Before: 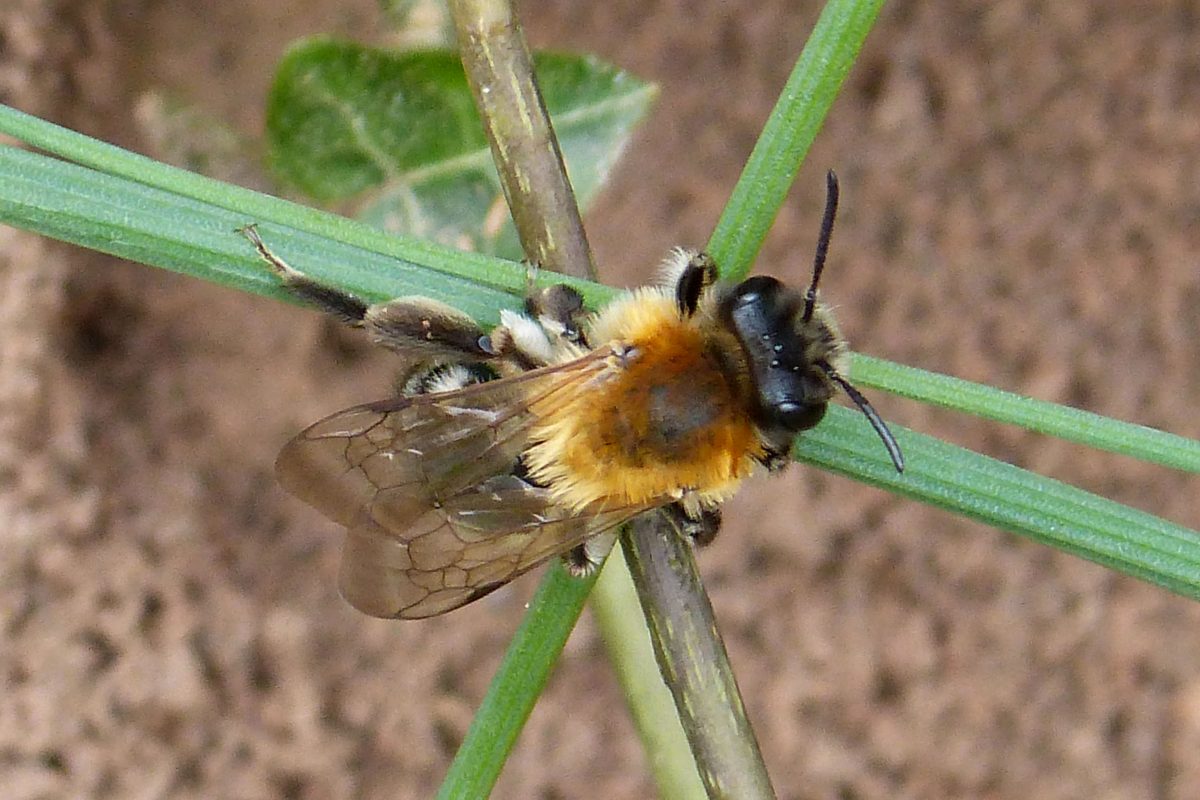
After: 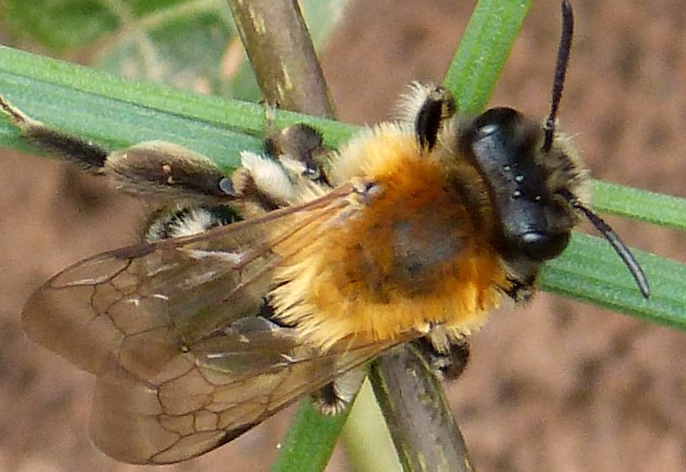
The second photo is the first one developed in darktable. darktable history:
shadows and highlights: highlights color adjustment 0%, soften with gaussian
rotate and perspective: rotation -2.29°, automatic cropping off
crop and rotate: left 22.13%, top 22.054%, right 22.026%, bottom 22.102%
white balance: red 1.045, blue 0.932
